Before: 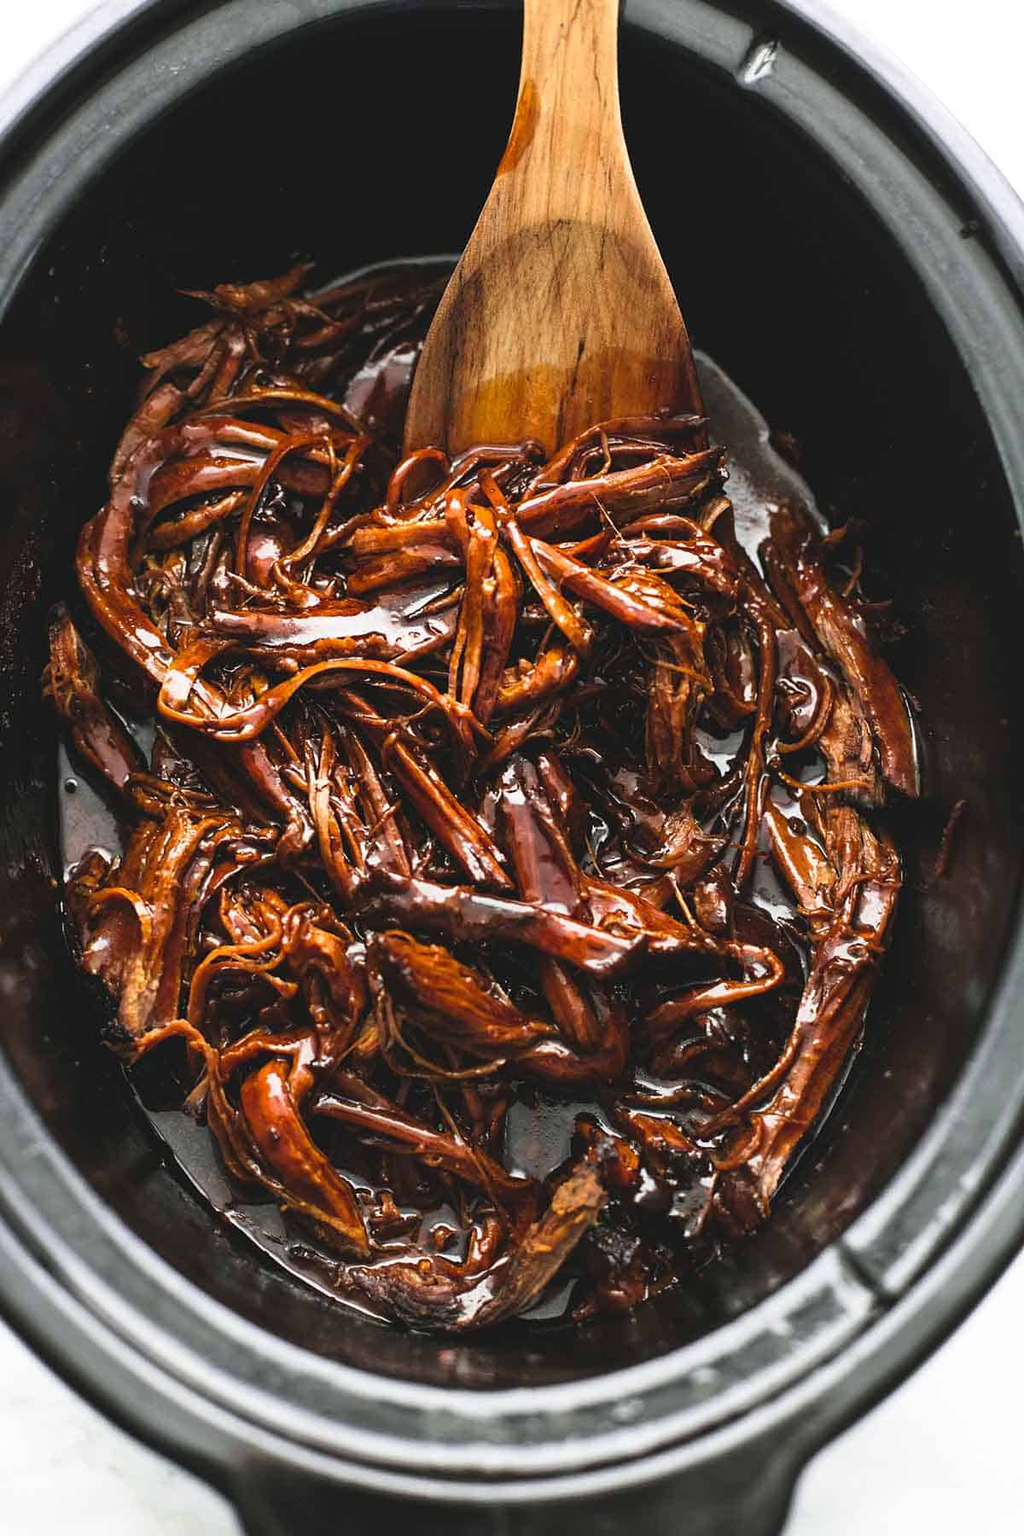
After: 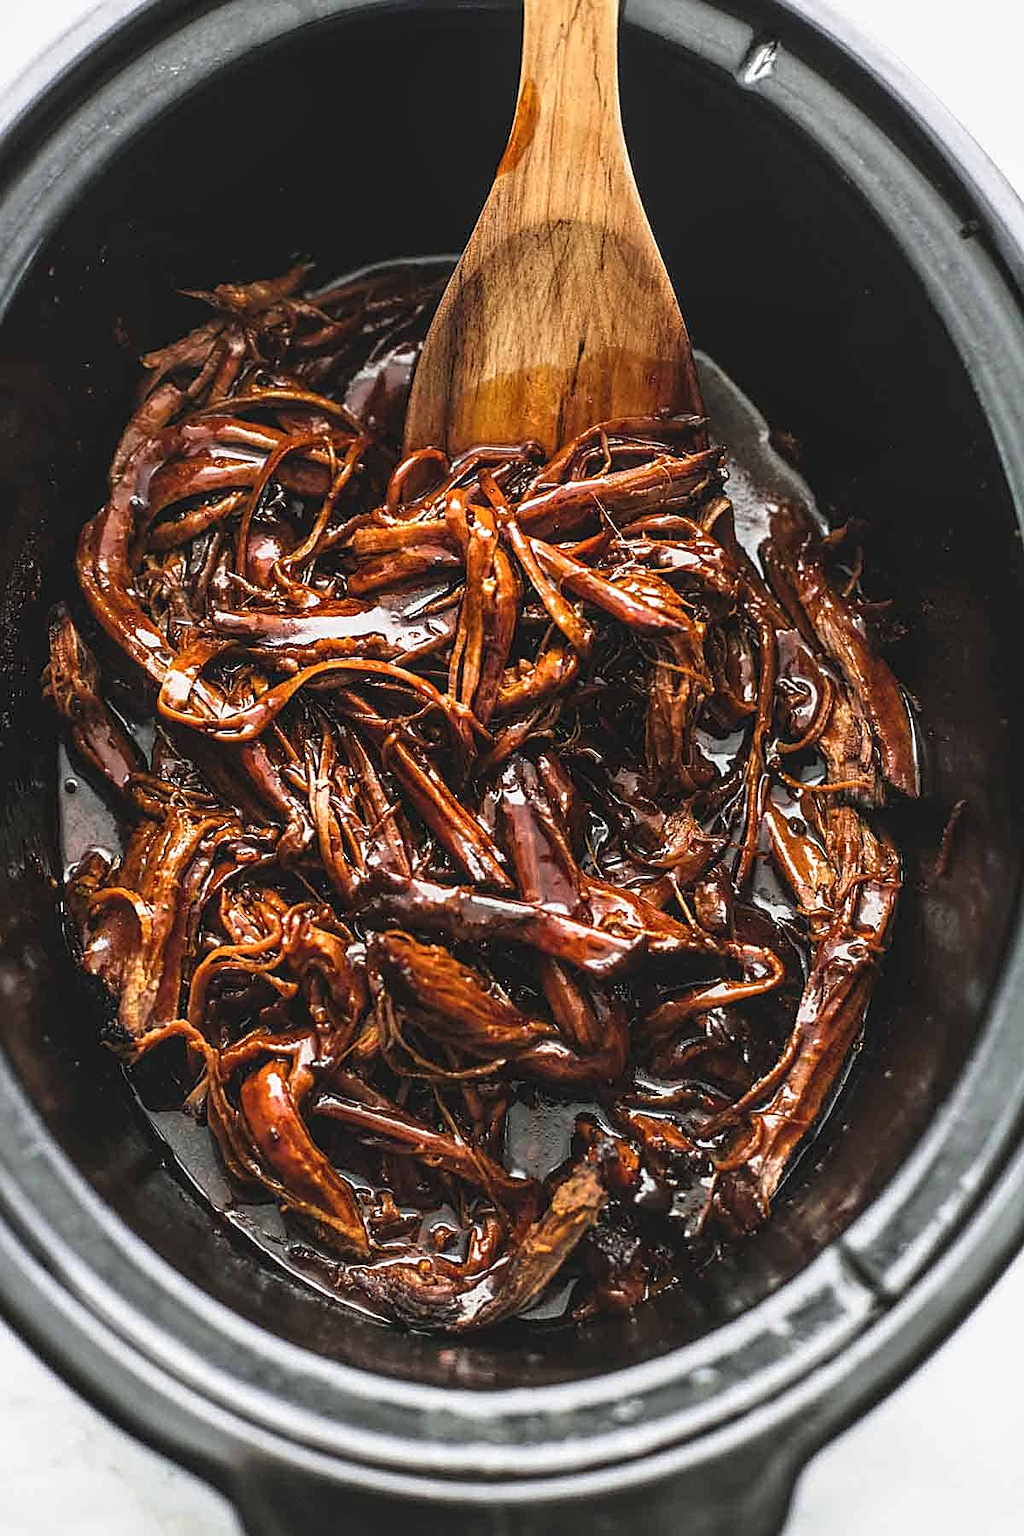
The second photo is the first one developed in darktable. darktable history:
color balance: input saturation 99%
sharpen: on, module defaults
local contrast: on, module defaults
